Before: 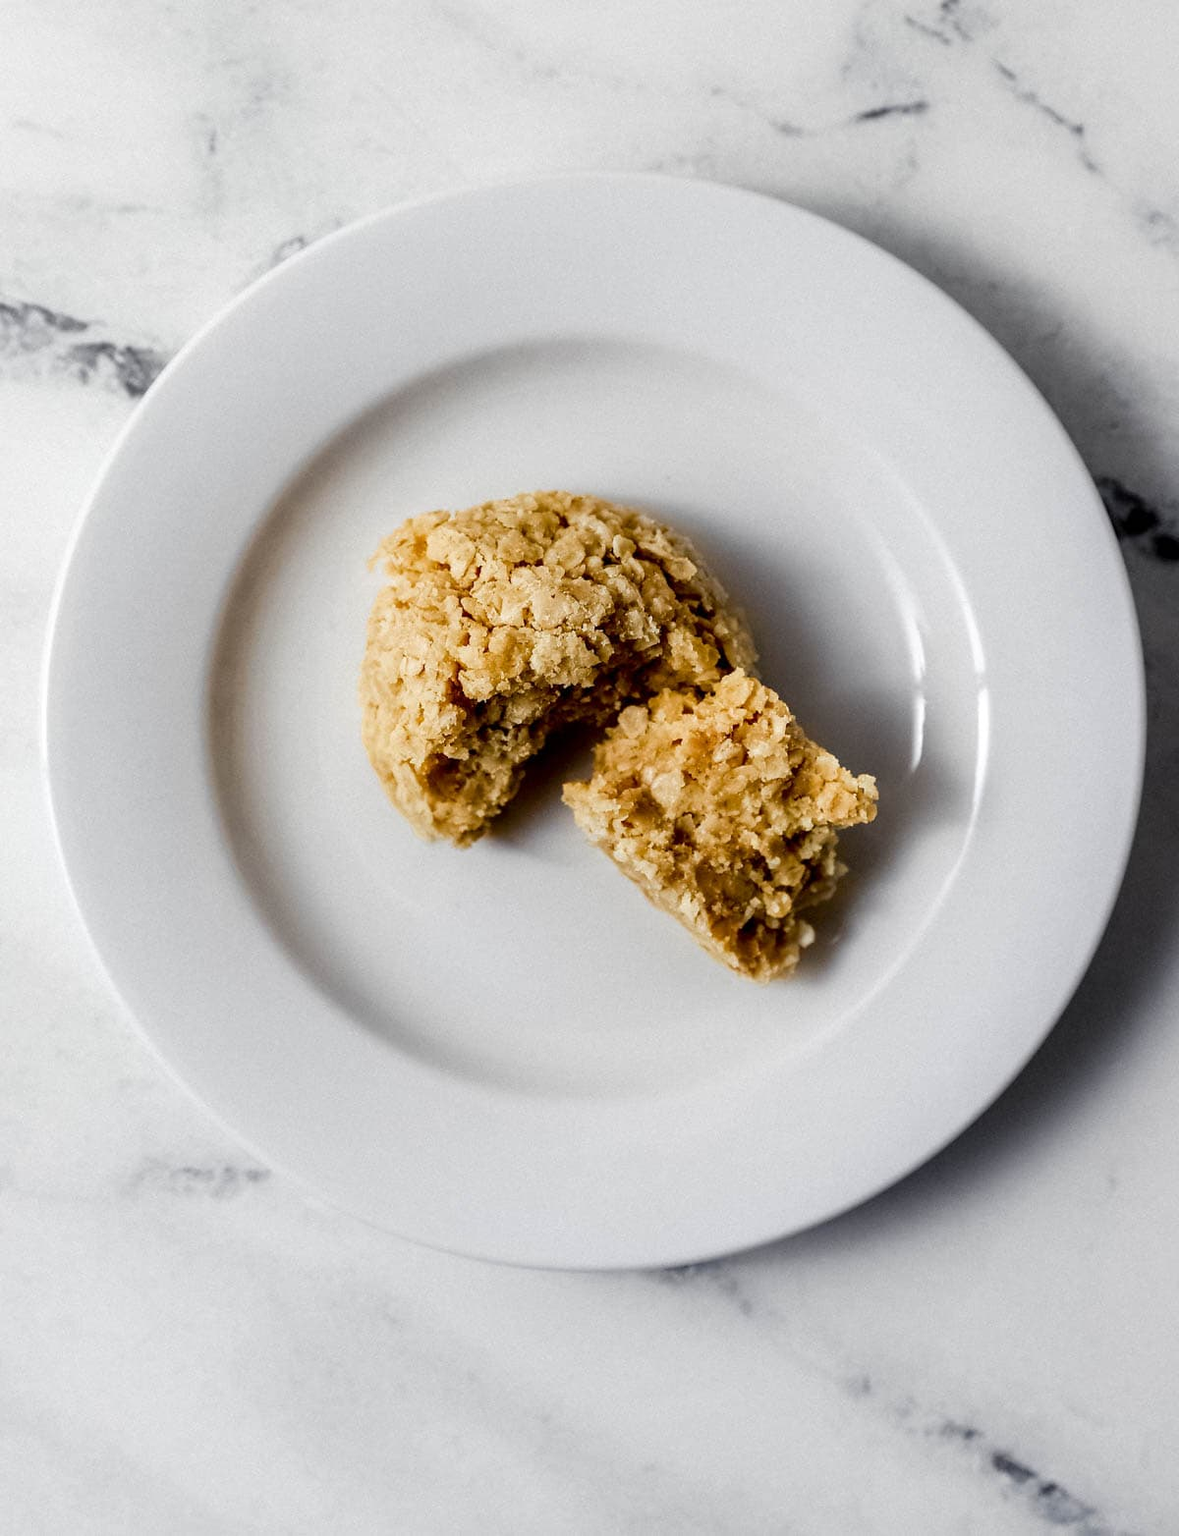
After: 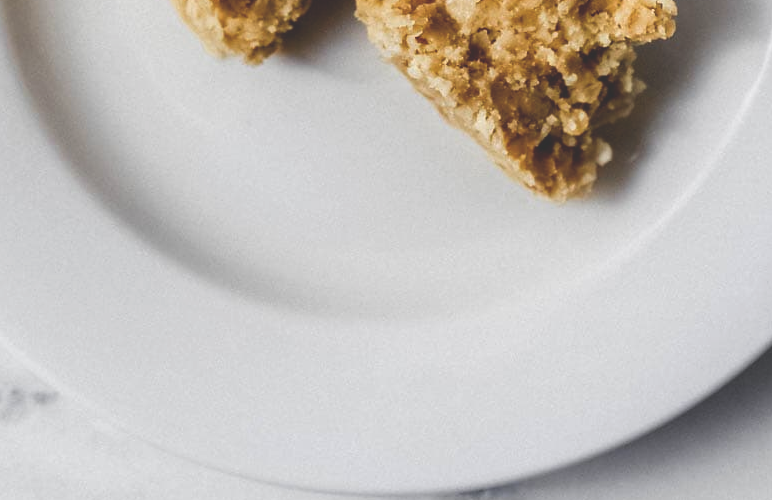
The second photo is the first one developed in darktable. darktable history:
crop: left 18.091%, top 51.13%, right 17.525%, bottom 16.85%
exposure: black level correction -0.028, compensate highlight preservation false
